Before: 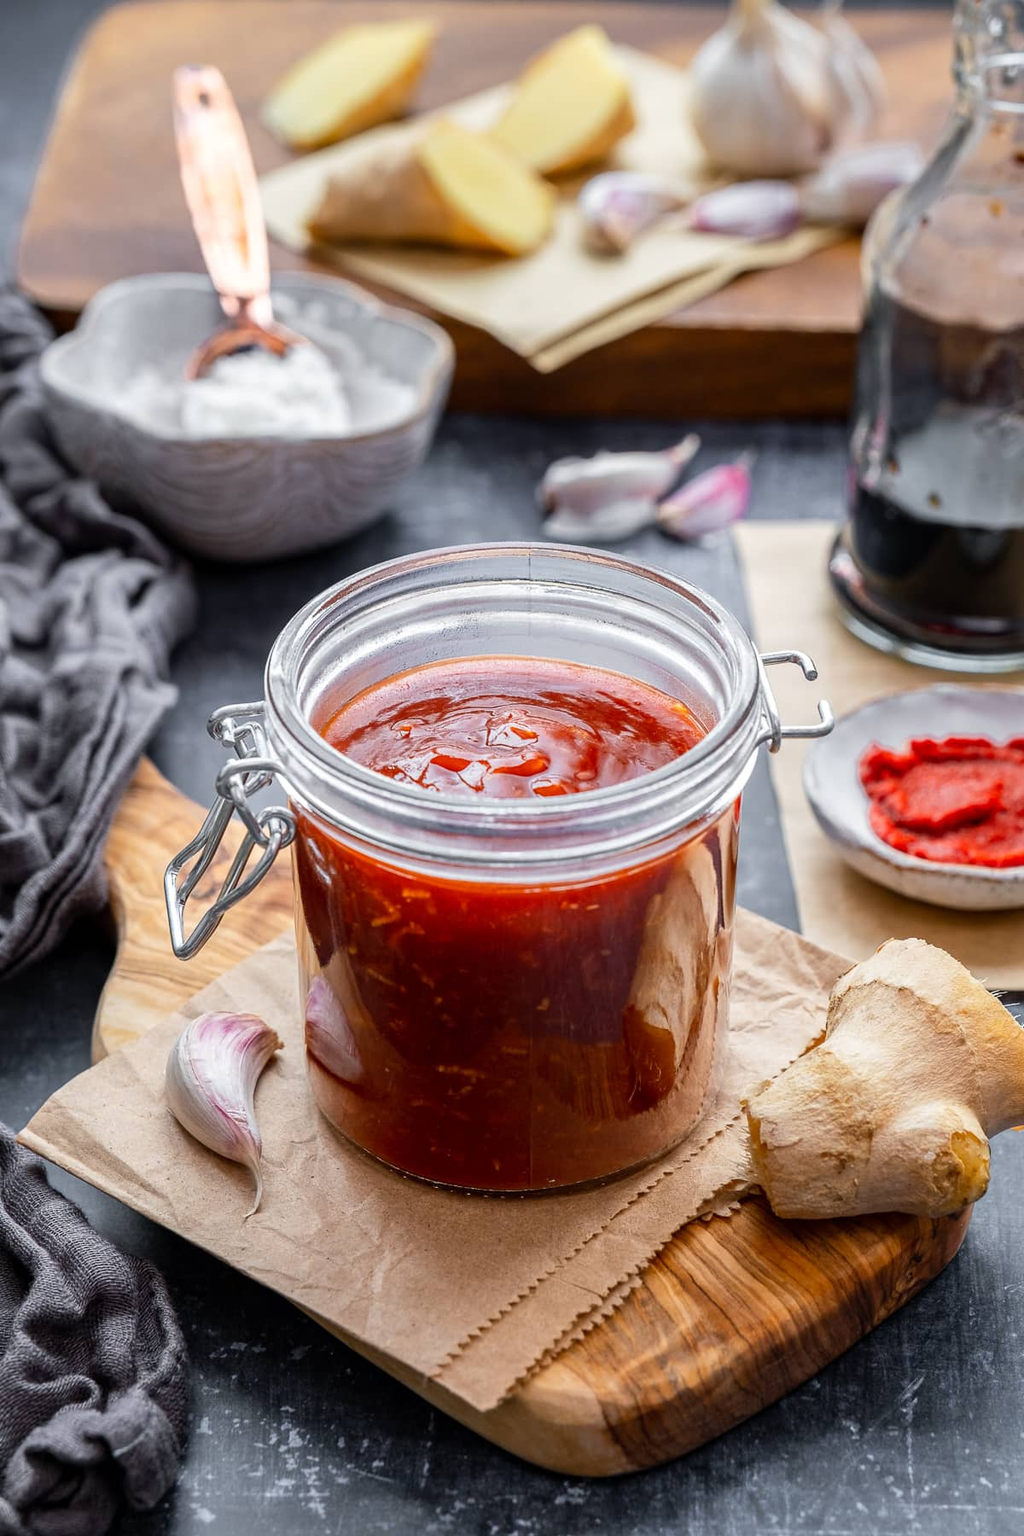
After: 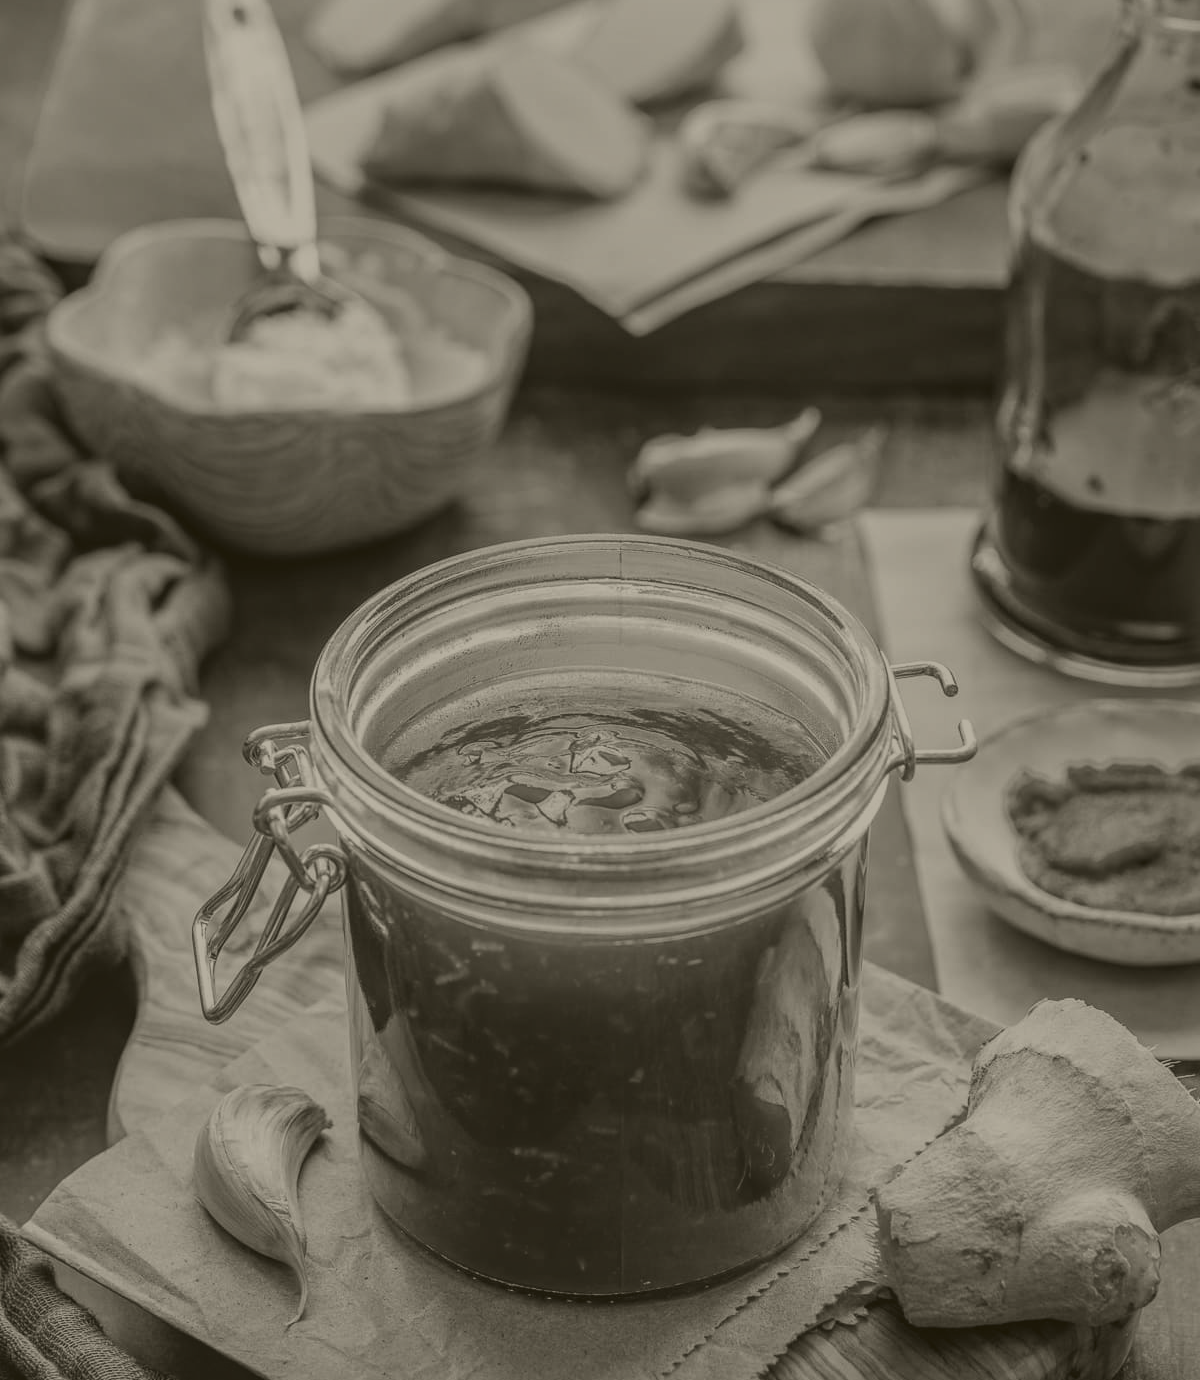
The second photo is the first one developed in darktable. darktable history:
crop: top 5.667%, bottom 17.637%
fill light: on, module defaults
exposure: exposure -0.05 EV
local contrast: detail 130%
colorize: hue 41.44°, saturation 22%, source mix 60%, lightness 10.61%
color correction: highlights a* -6.69, highlights b* 0.49
